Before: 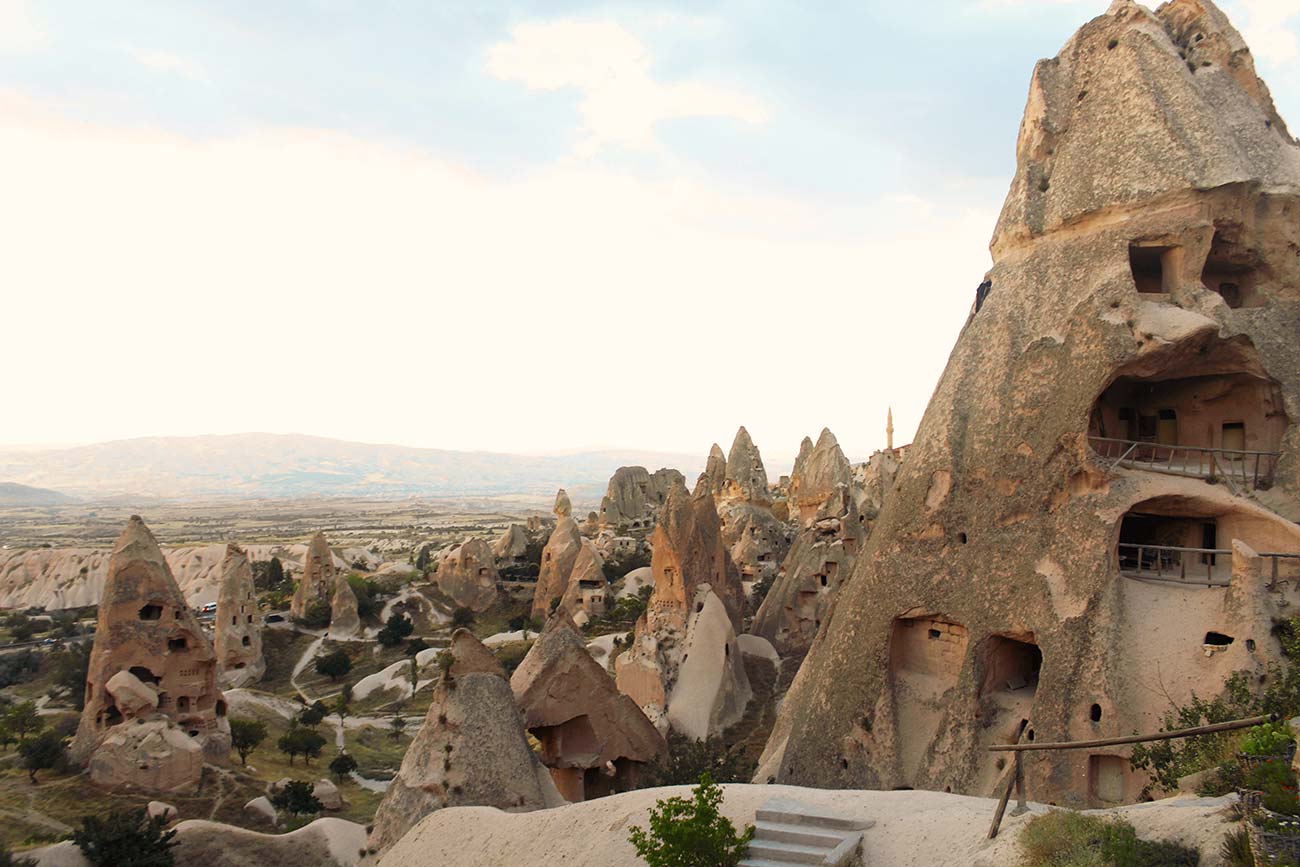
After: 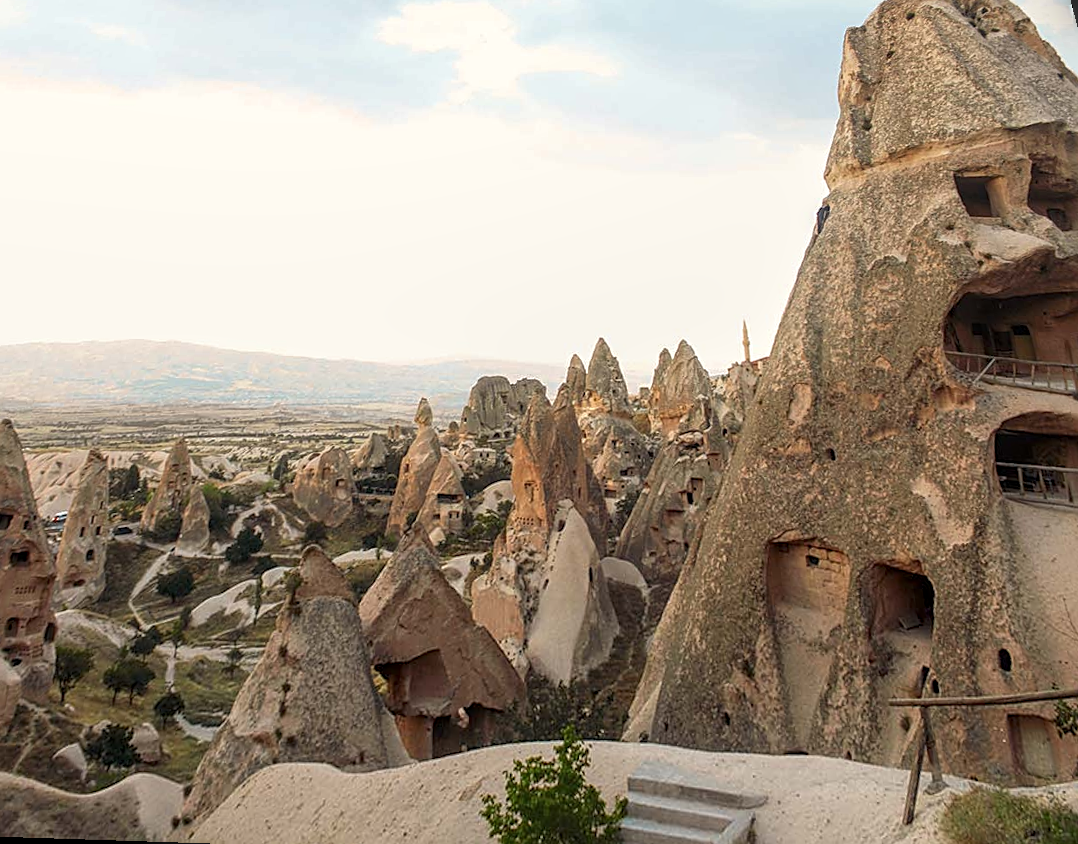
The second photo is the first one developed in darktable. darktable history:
local contrast: highlights 0%, shadows 0%, detail 133%
sharpen: on, module defaults
rotate and perspective: rotation 0.72°, lens shift (vertical) -0.352, lens shift (horizontal) -0.051, crop left 0.152, crop right 0.859, crop top 0.019, crop bottom 0.964
